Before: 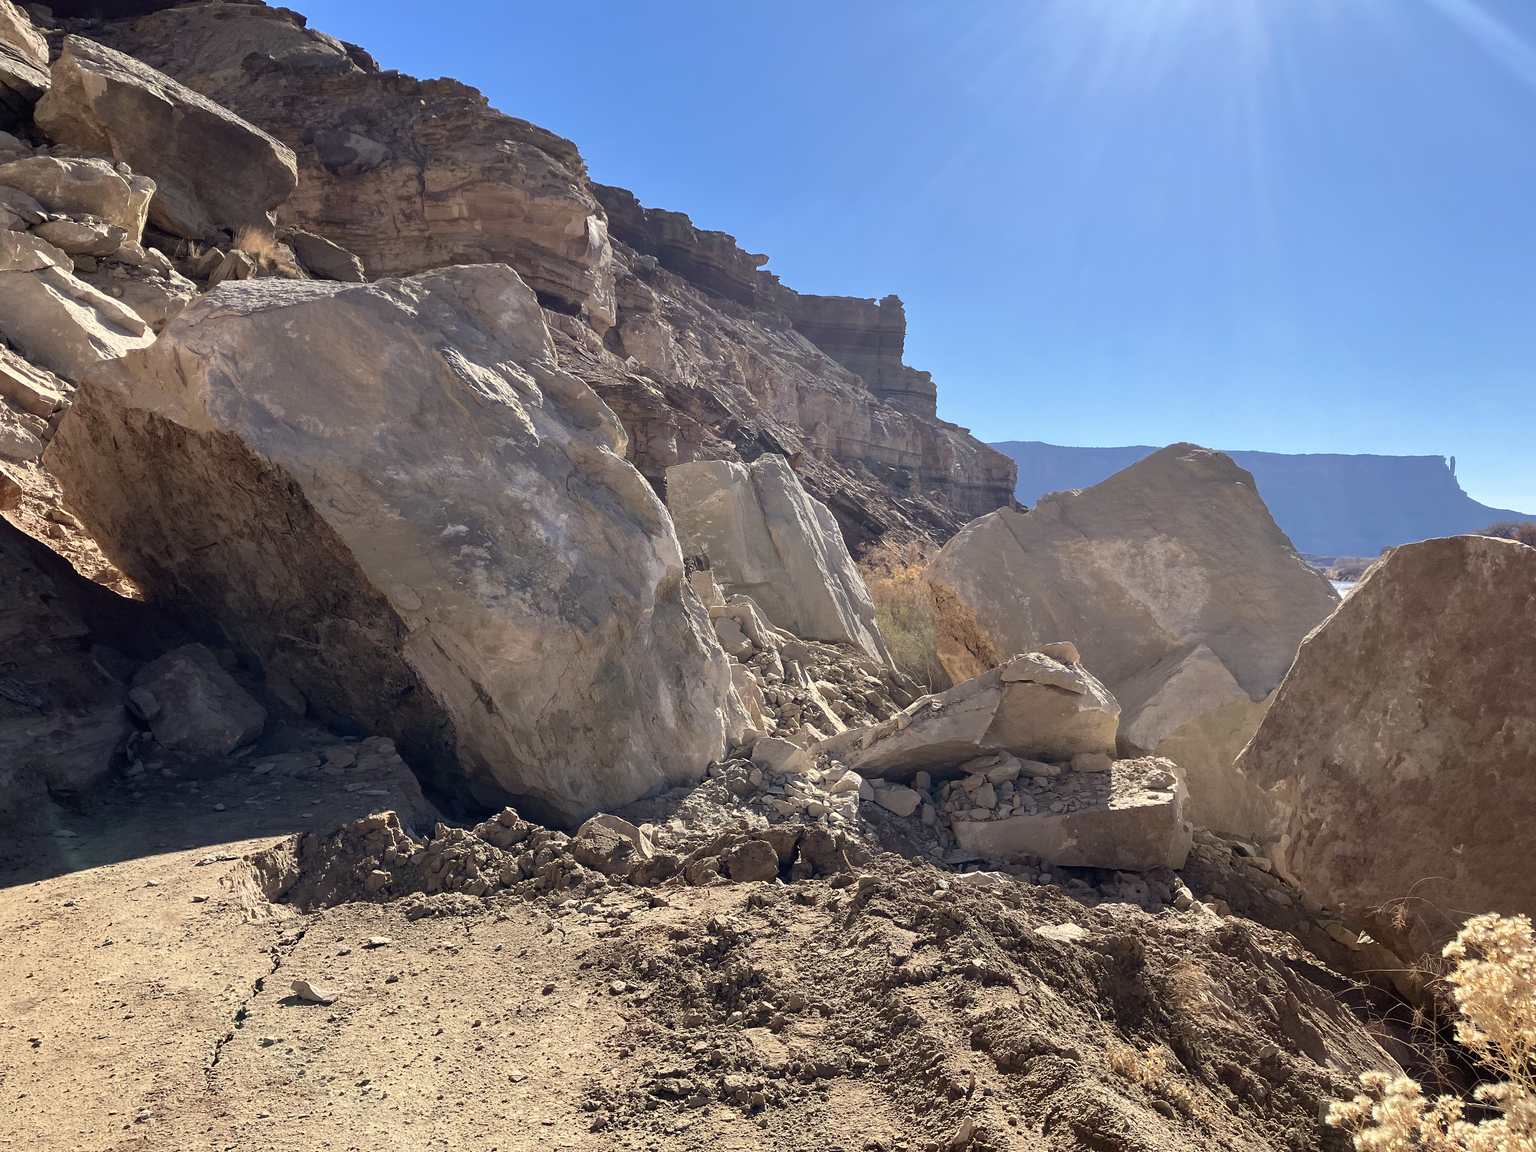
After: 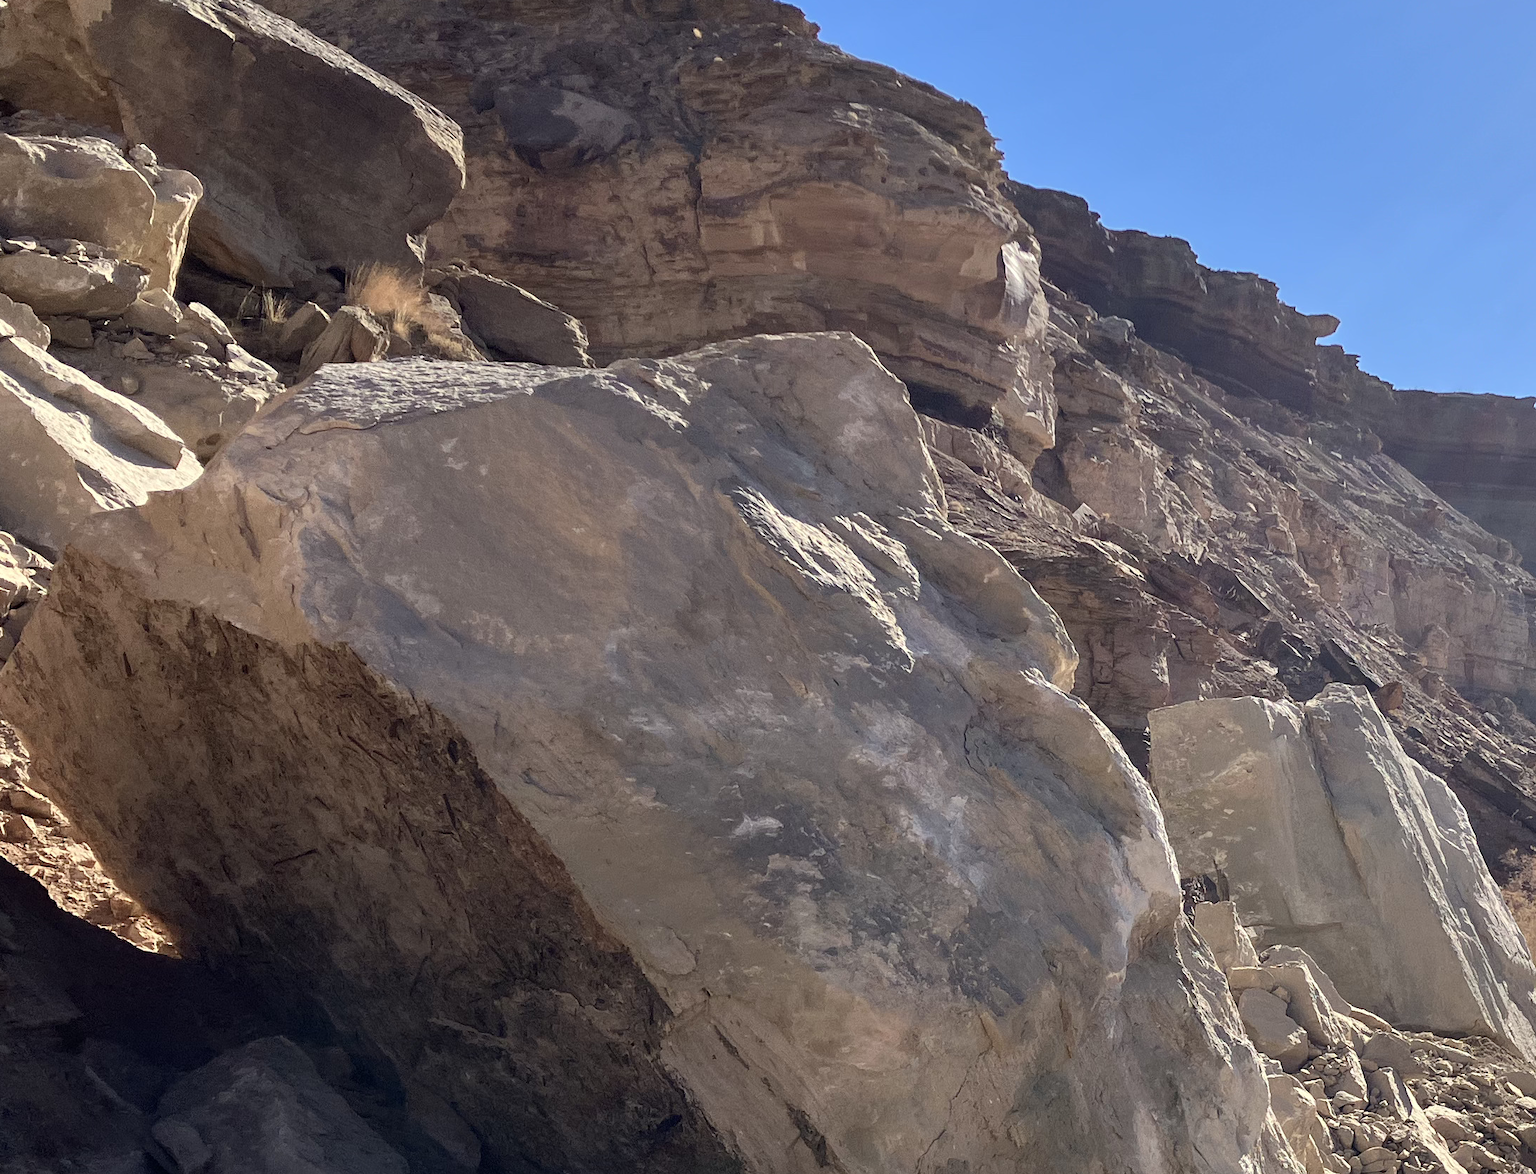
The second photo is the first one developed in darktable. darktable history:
tone equalizer: smoothing diameter 24.84%, edges refinement/feathering 11.71, preserve details guided filter
crop and rotate: left 3.064%, top 7.398%, right 43.015%, bottom 37.6%
